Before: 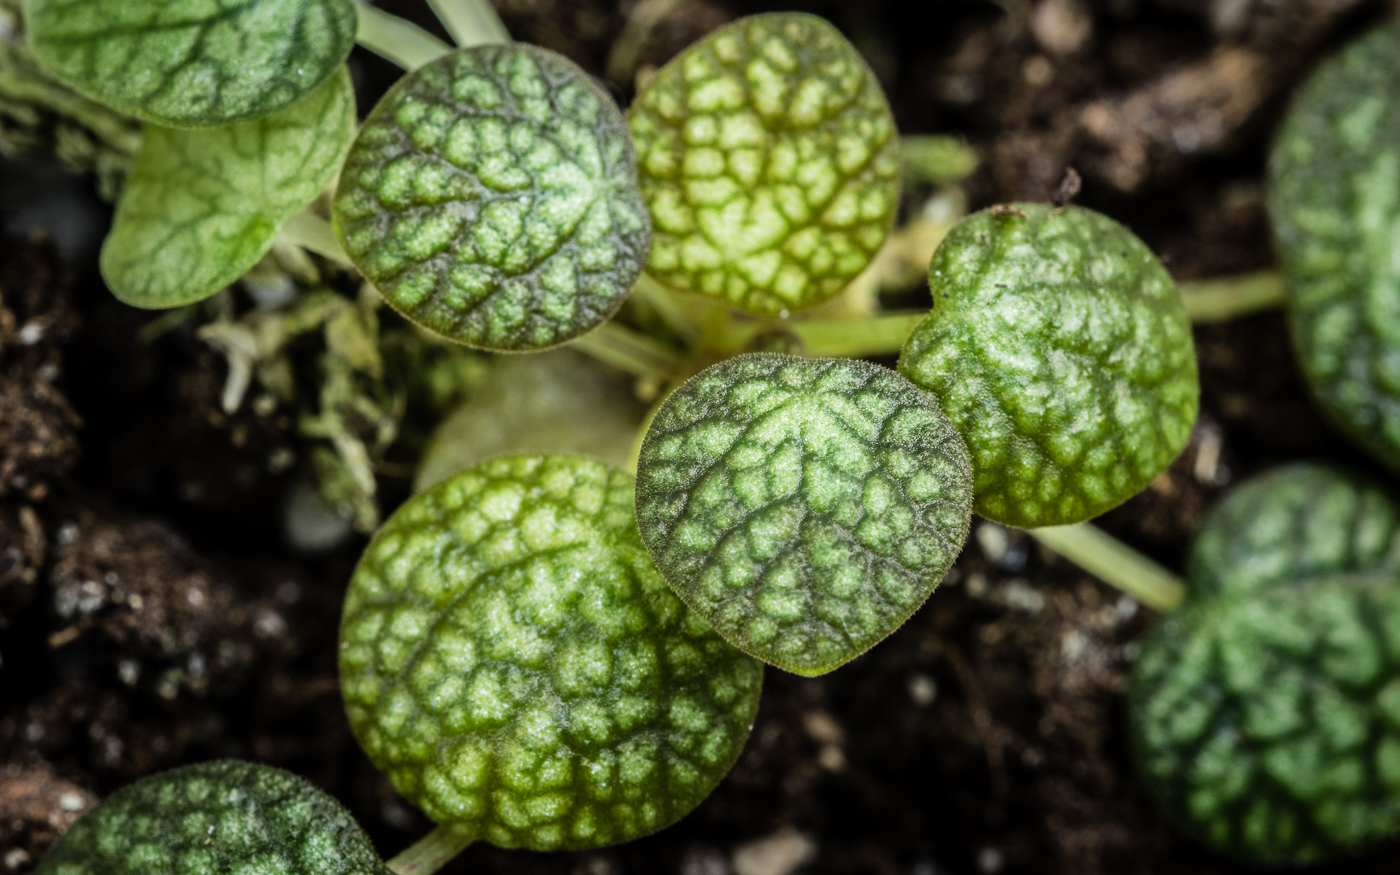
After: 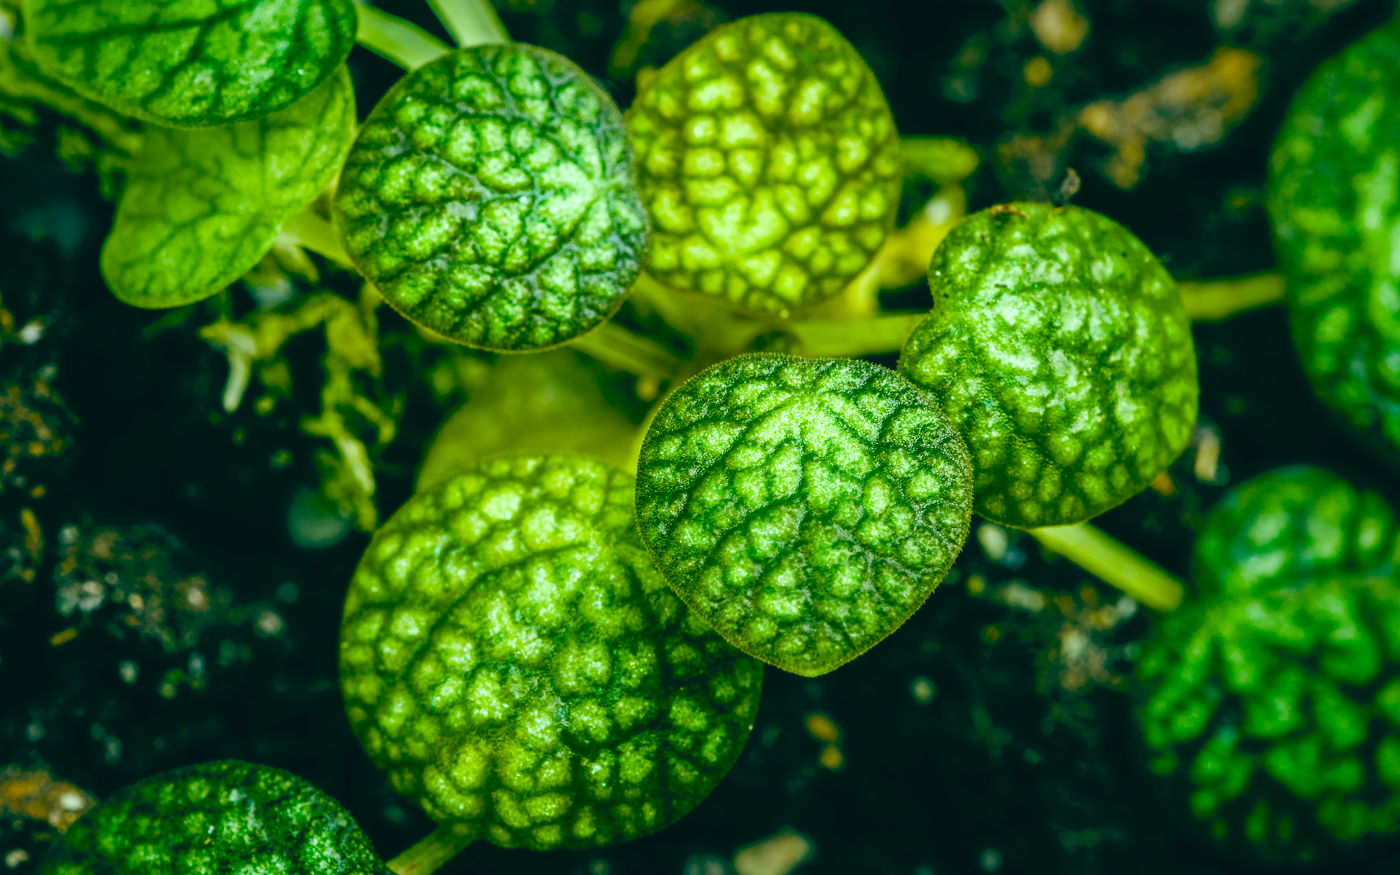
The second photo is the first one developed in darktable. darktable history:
color balance: lift [1.005, 0.99, 1.007, 1.01], gamma [1, 1.034, 1.032, 0.966], gain [0.873, 1.055, 1.067, 0.933]
color balance rgb: linear chroma grading › shadows 10%, linear chroma grading › highlights 10%, linear chroma grading › global chroma 15%, linear chroma grading › mid-tones 15%, perceptual saturation grading › global saturation 40%, perceptual saturation grading › highlights -25%, perceptual saturation grading › mid-tones 35%, perceptual saturation grading › shadows 35%, perceptual brilliance grading › global brilliance 11.29%, global vibrance 11.29%
white balance: red 0.925, blue 1.046
